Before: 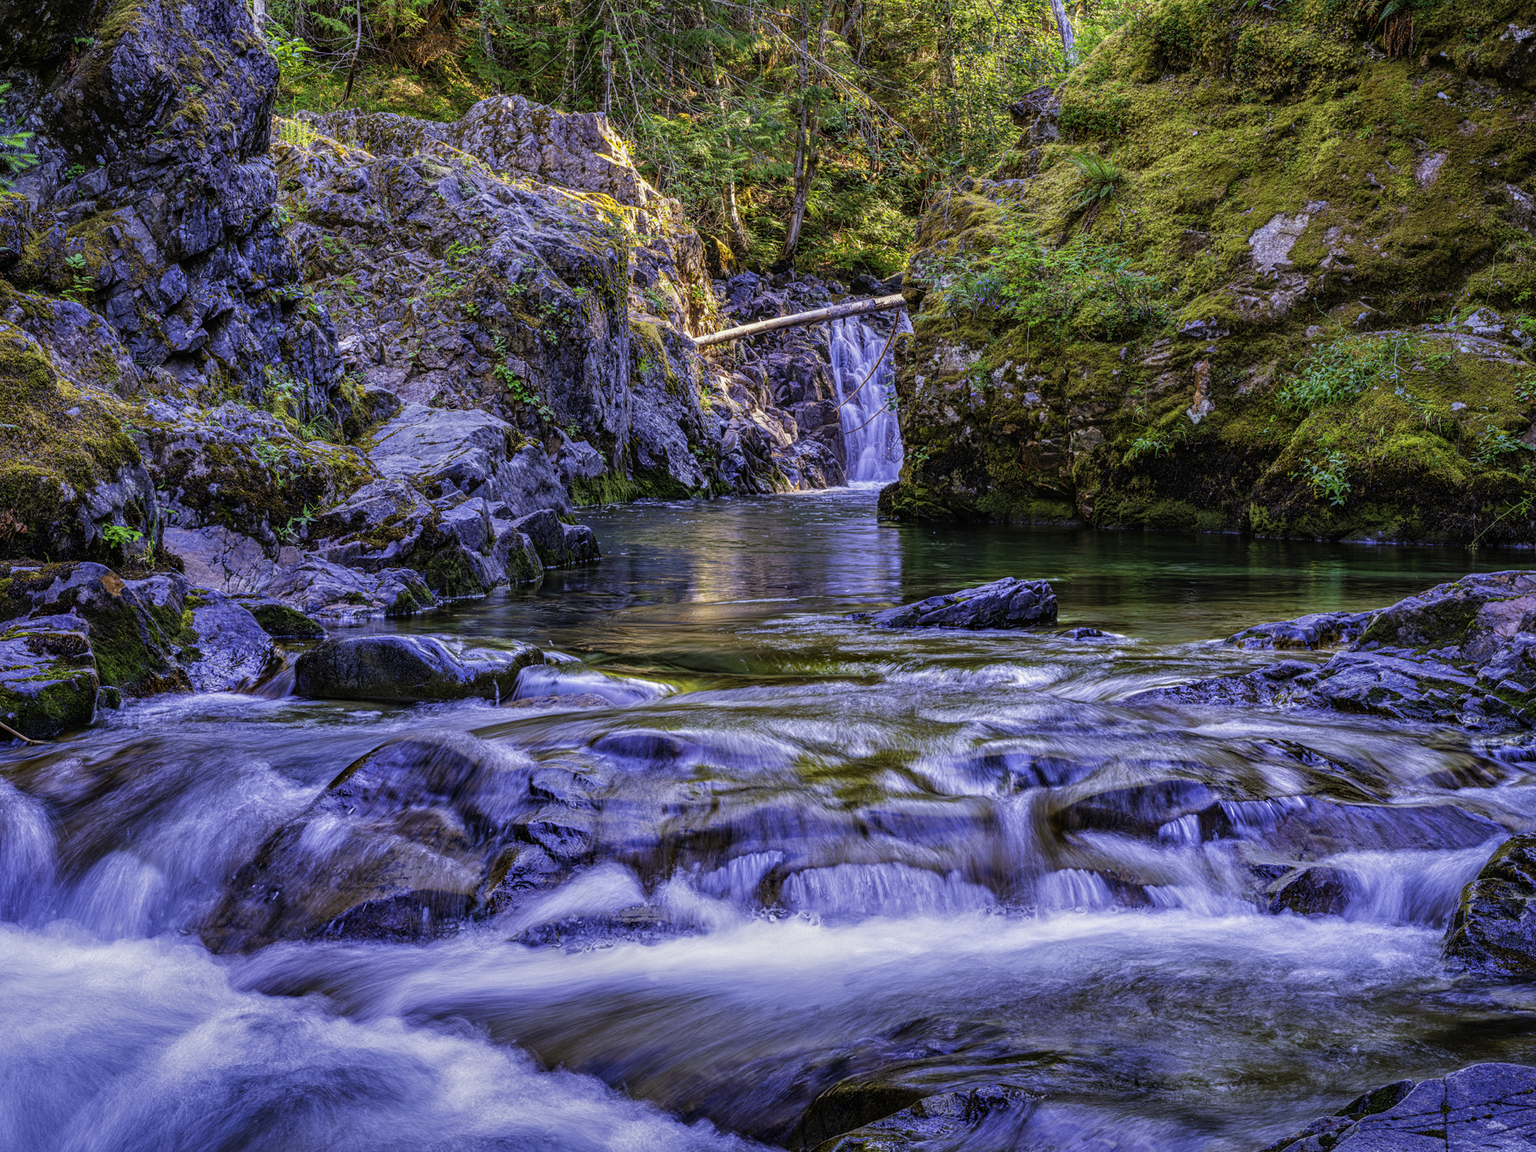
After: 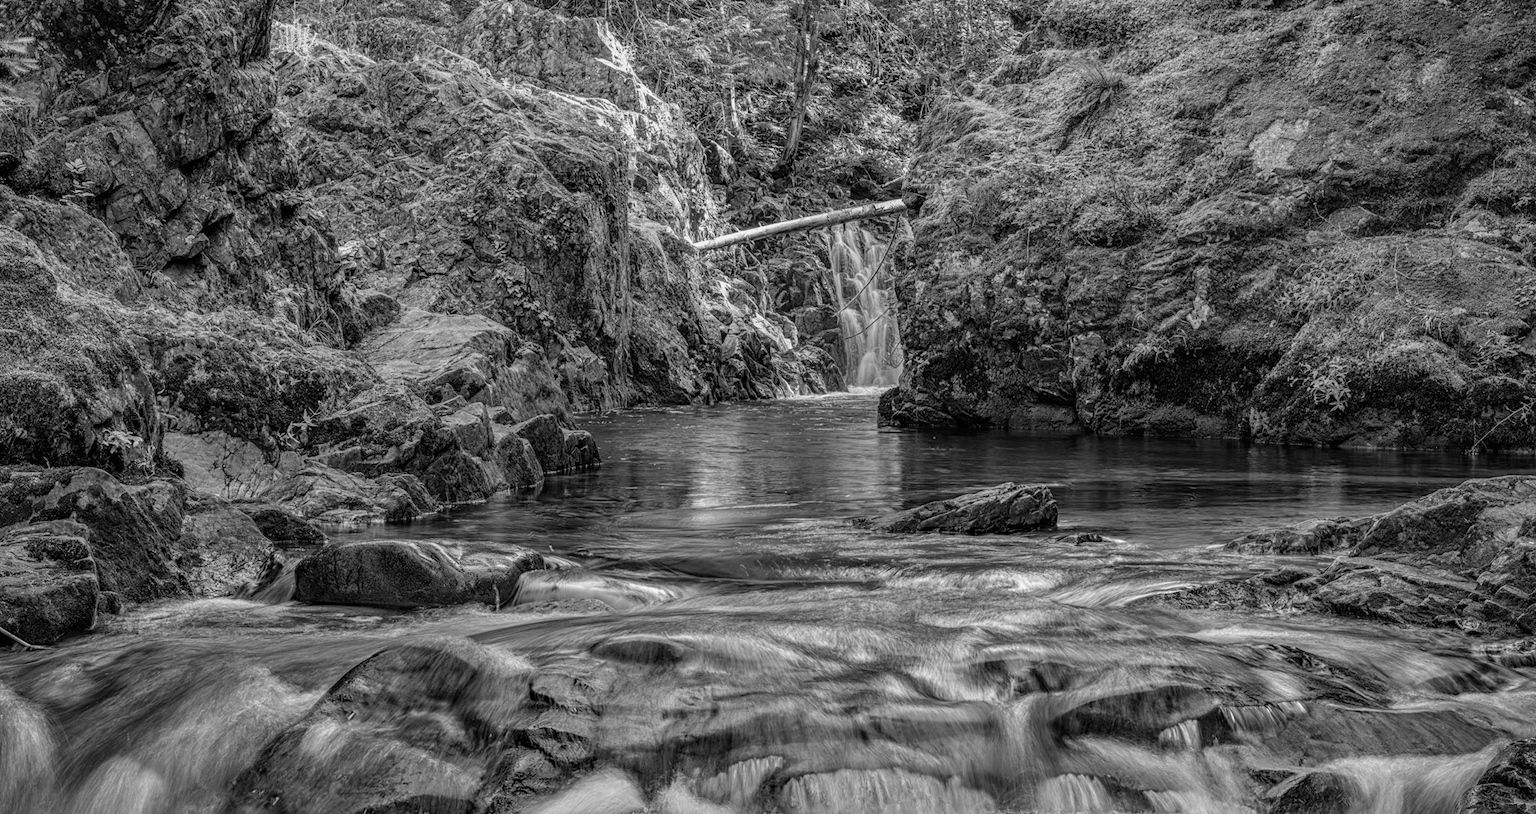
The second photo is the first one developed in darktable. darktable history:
crop and rotate: top 8.293%, bottom 20.996%
monochrome: on, module defaults
tone equalizer: -7 EV 0.18 EV, -6 EV 0.12 EV, -5 EV 0.08 EV, -4 EV 0.04 EV, -2 EV -0.02 EV, -1 EV -0.04 EV, +0 EV -0.06 EV, luminance estimator HSV value / RGB max
